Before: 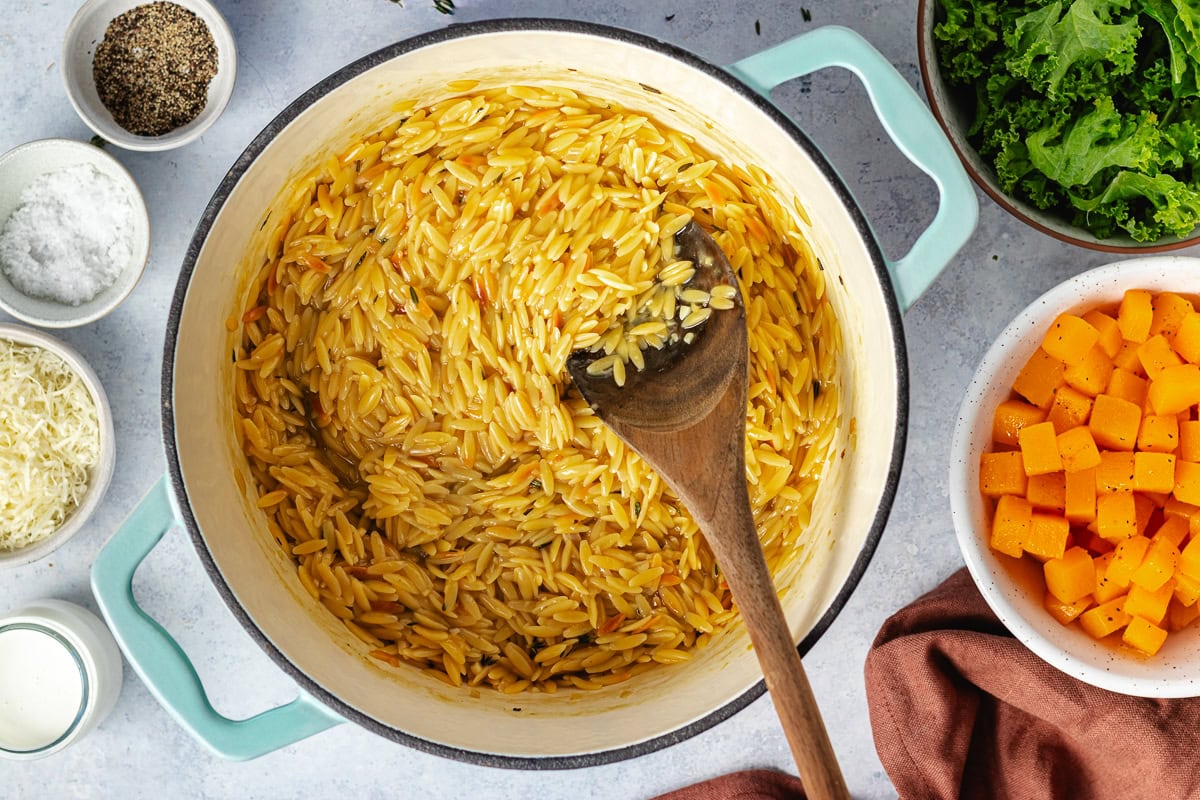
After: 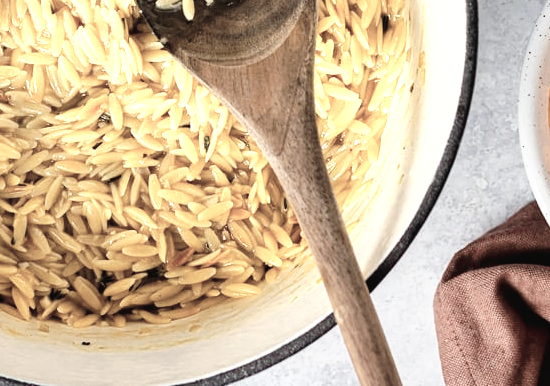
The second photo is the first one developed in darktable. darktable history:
crop: left 35.976%, top 45.819%, right 18.162%, bottom 5.807%
tone curve: curves: ch0 [(0, 0) (0.003, 0.025) (0.011, 0.025) (0.025, 0.029) (0.044, 0.035) (0.069, 0.053) (0.1, 0.083) (0.136, 0.118) (0.177, 0.163) (0.224, 0.22) (0.277, 0.295) (0.335, 0.371) (0.399, 0.444) (0.468, 0.524) (0.543, 0.618) (0.623, 0.702) (0.709, 0.79) (0.801, 0.89) (0.898, 0.973) (1, 1)], preserve colors none
color zones: curves: ch0 [(0, 0.6) (0.129, 0.585) (0.193, 0.596) (0.429, 0.5) (0.571, 0.5) (0.714, 0.5) (0.857, 0.5) (1, 0.6)]; ch1 [(0, 0.453) (0.112, 0.245) (0.213, 0.252) (0.429, 0.233) (0.571, 0.231) (0.683, 0.242) (0.857, 0.296) (1, 0.453)]
